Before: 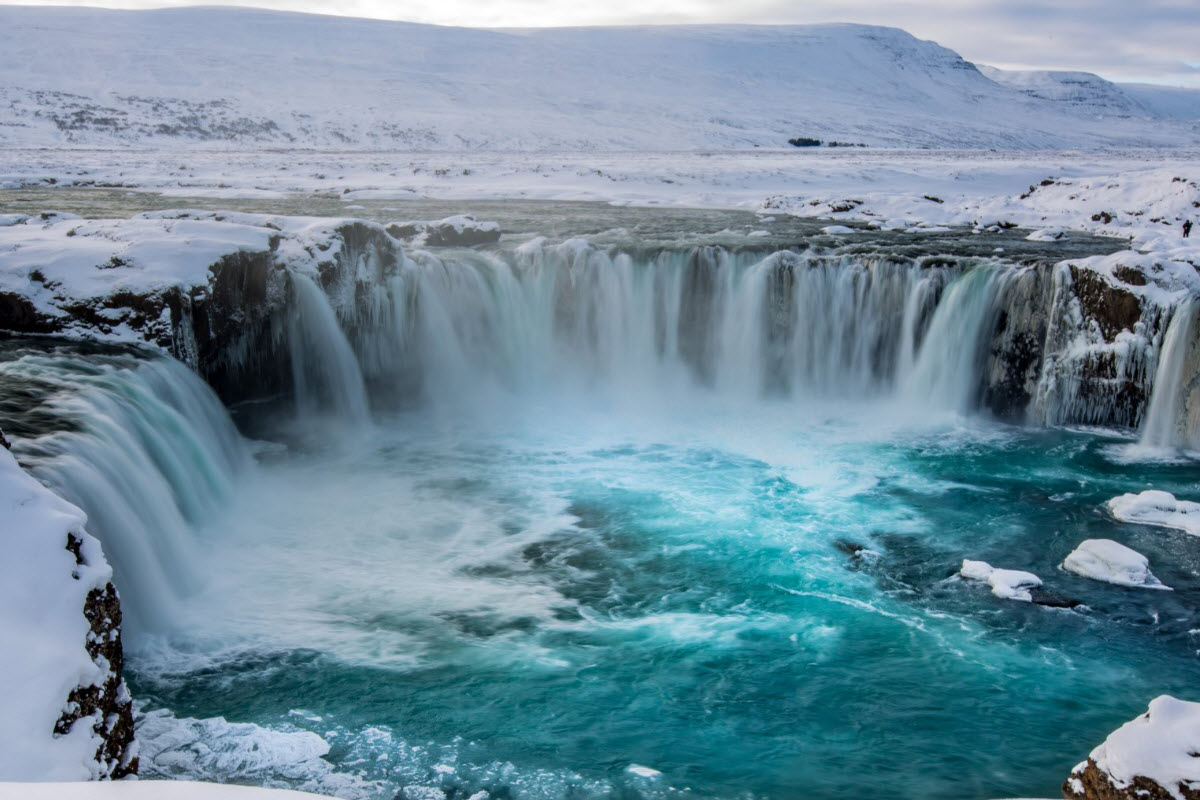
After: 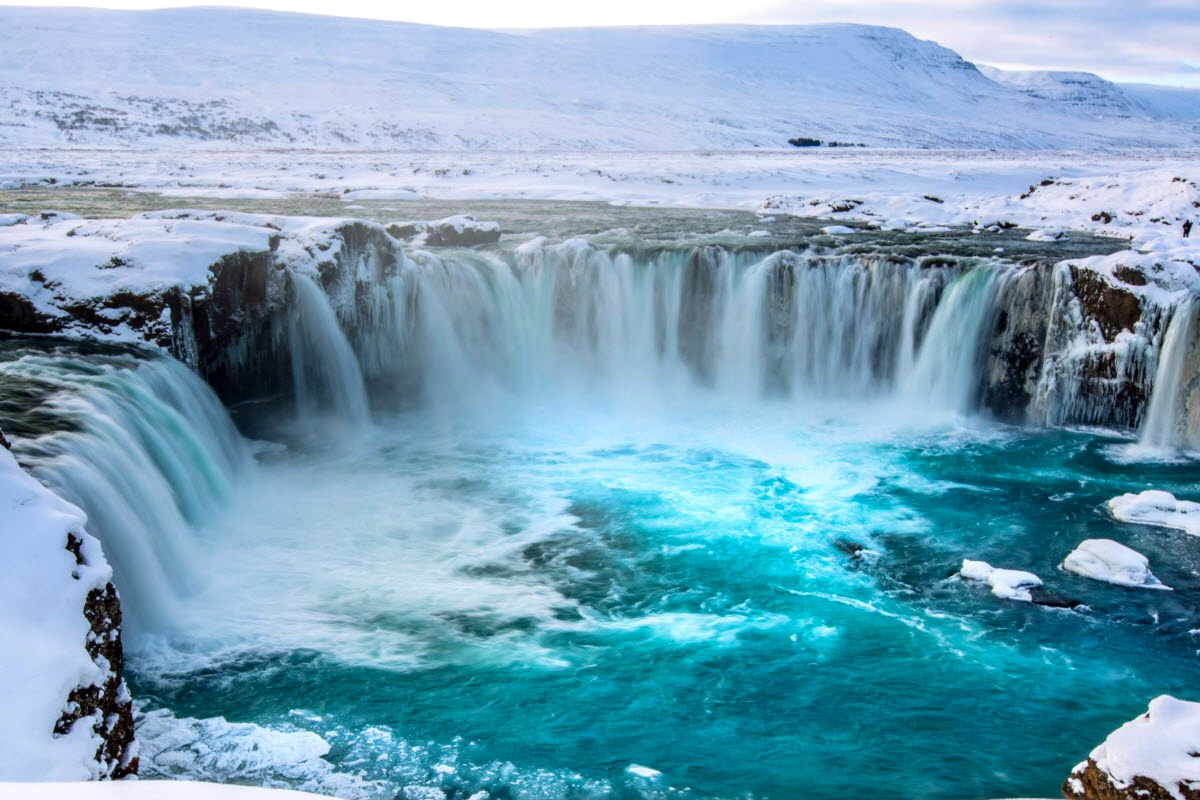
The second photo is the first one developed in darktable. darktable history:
contrast brightness saturation: contrast 0.092, saturation 0.271
exposure: exposure 0.407 EV, compensate highlight preservation false
